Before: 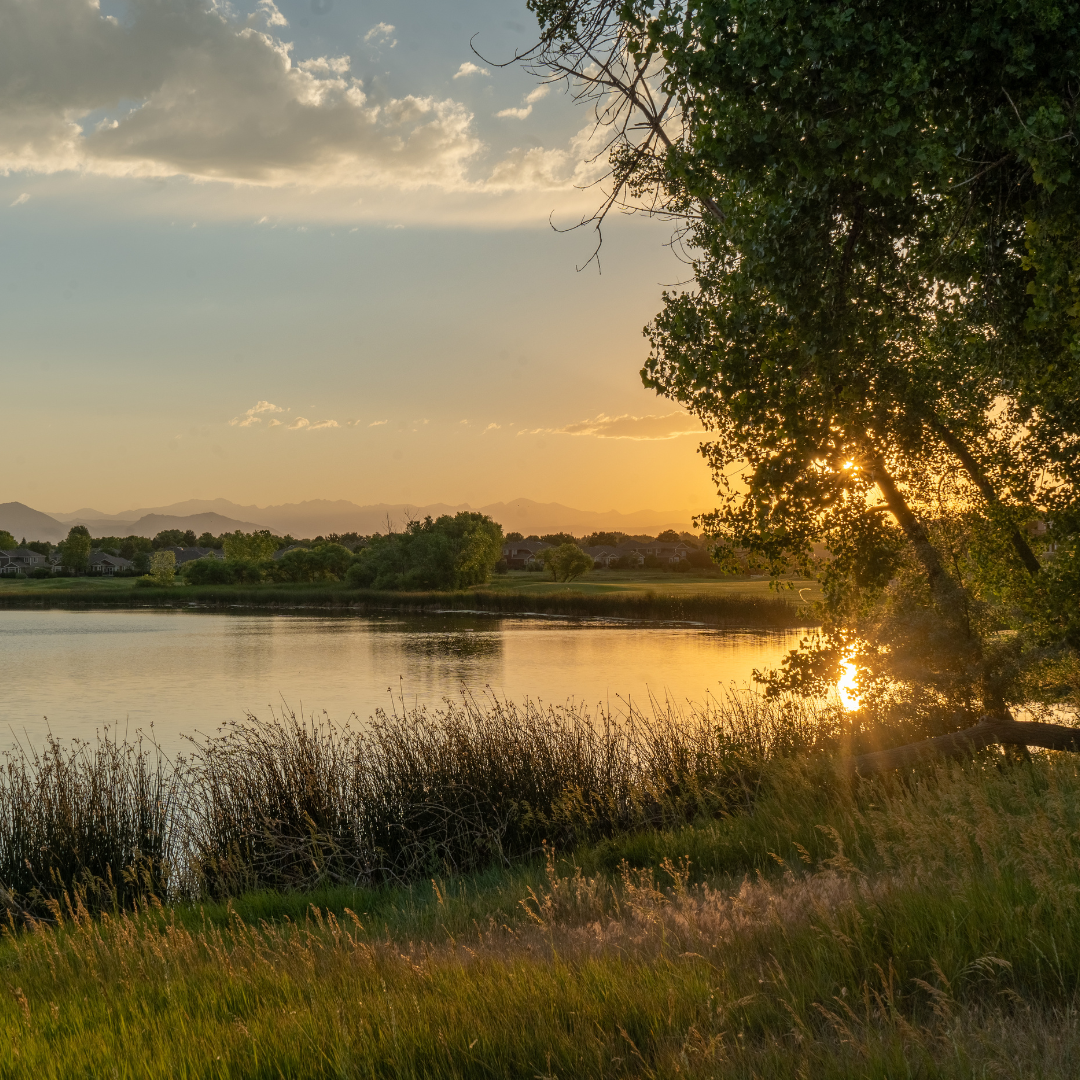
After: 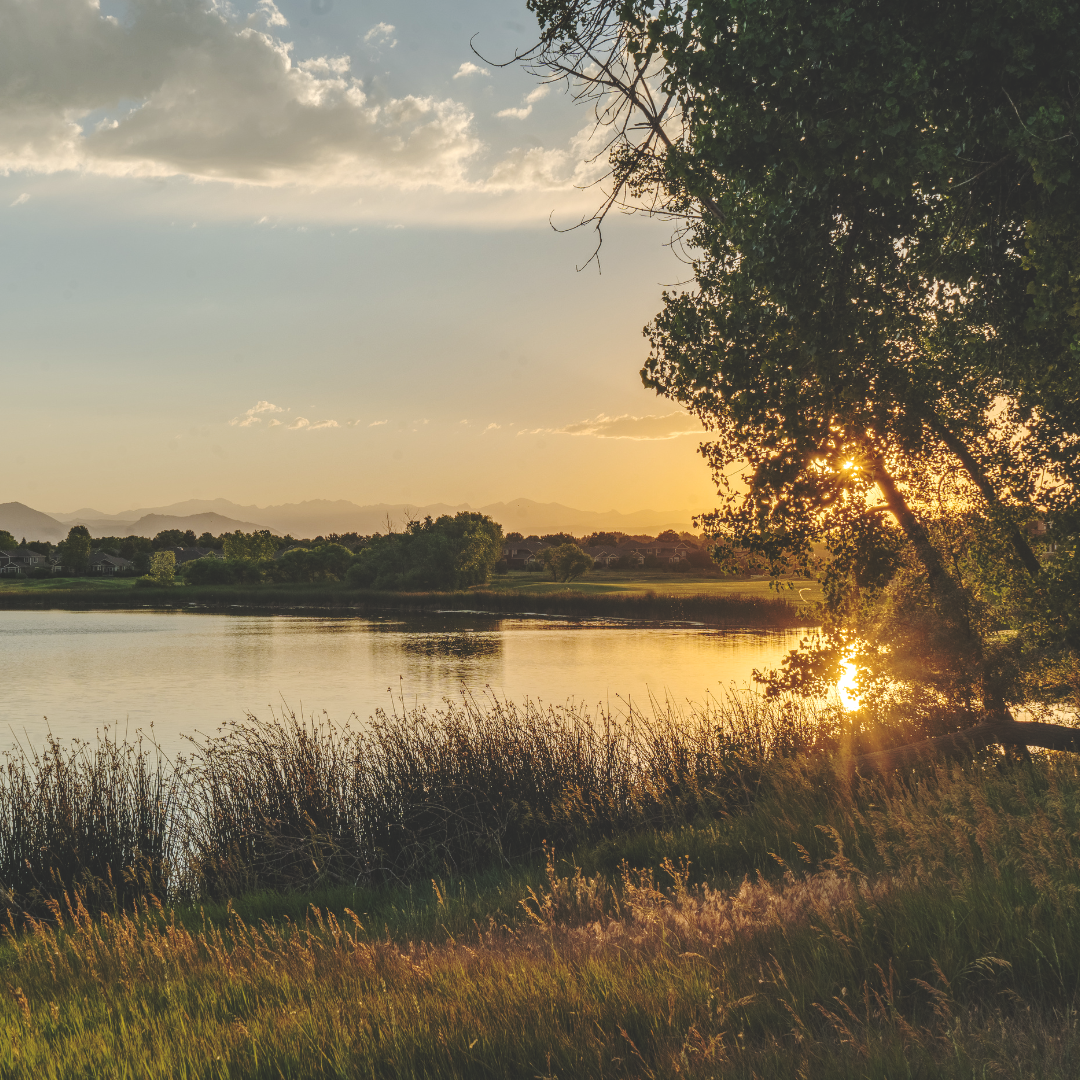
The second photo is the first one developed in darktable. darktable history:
base curve: curves: ch0 [(0, 0.024) (0.055, 0.065) (0.121, 0.166) (0.236, 0.319) (0.693, 0.726) (1, 1)], preserve colors none
local contrast: on, module defaults
